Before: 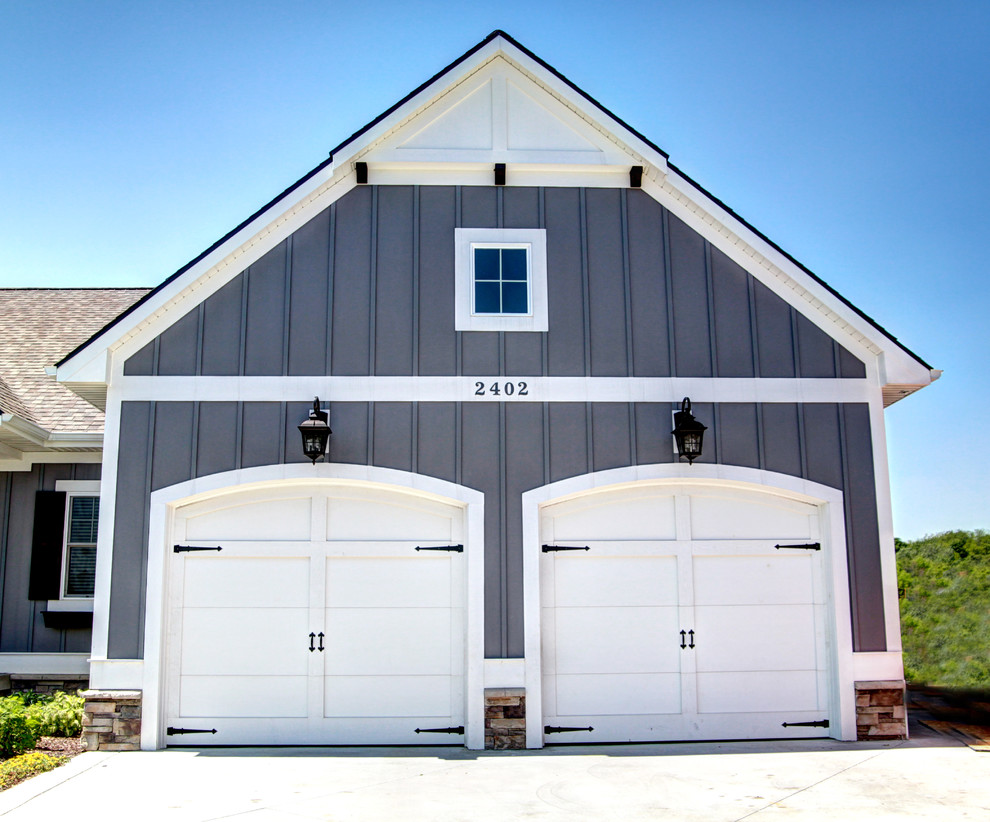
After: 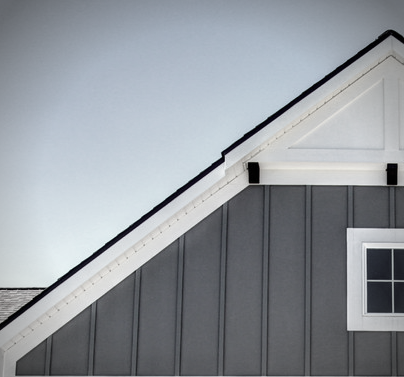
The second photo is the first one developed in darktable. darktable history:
color correction: highlights b* -0.013, saturation 0.238
vignetting: brightness -0.575
crop and rotate: left 10.911%, top 0.089%, right 48.25%, bottom 54.046%
